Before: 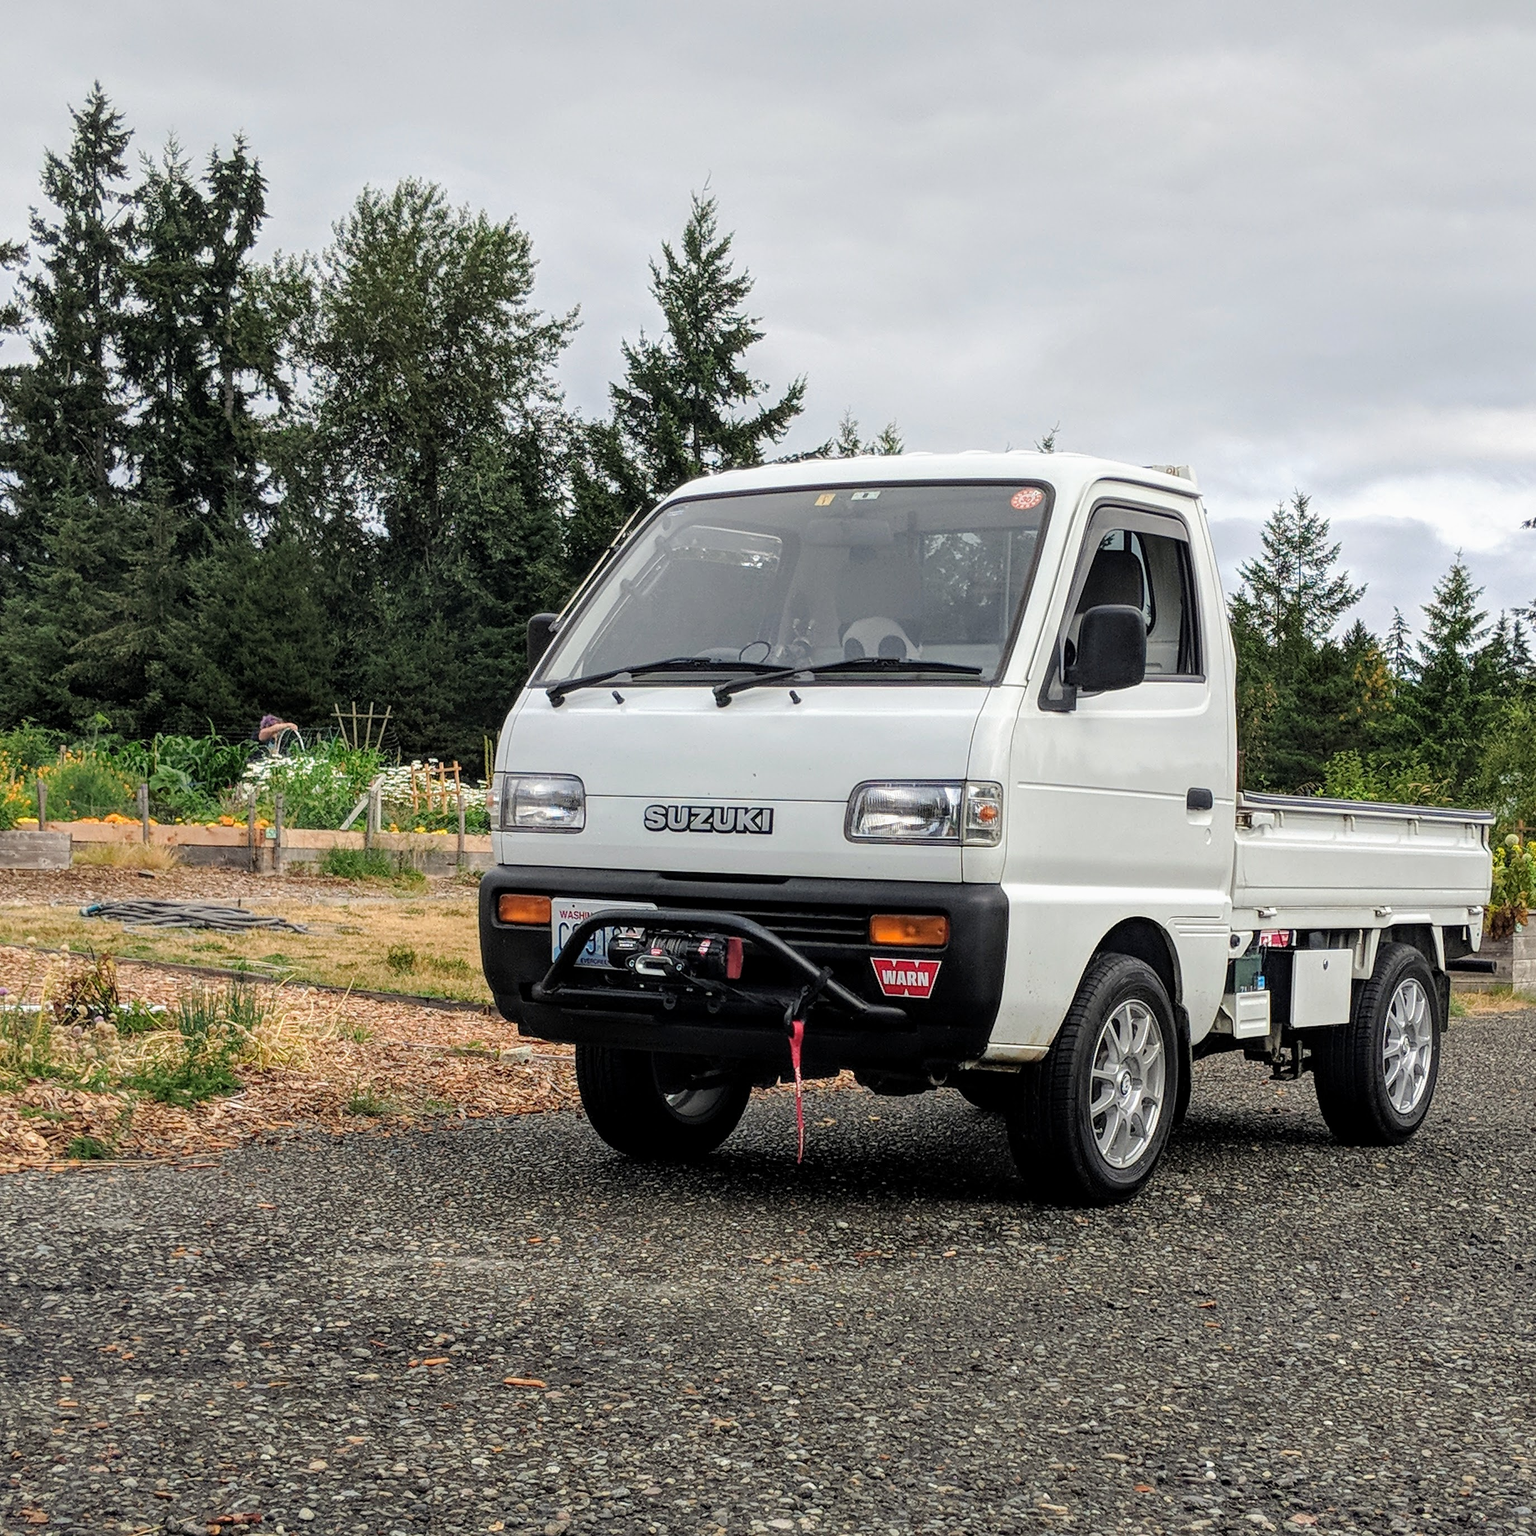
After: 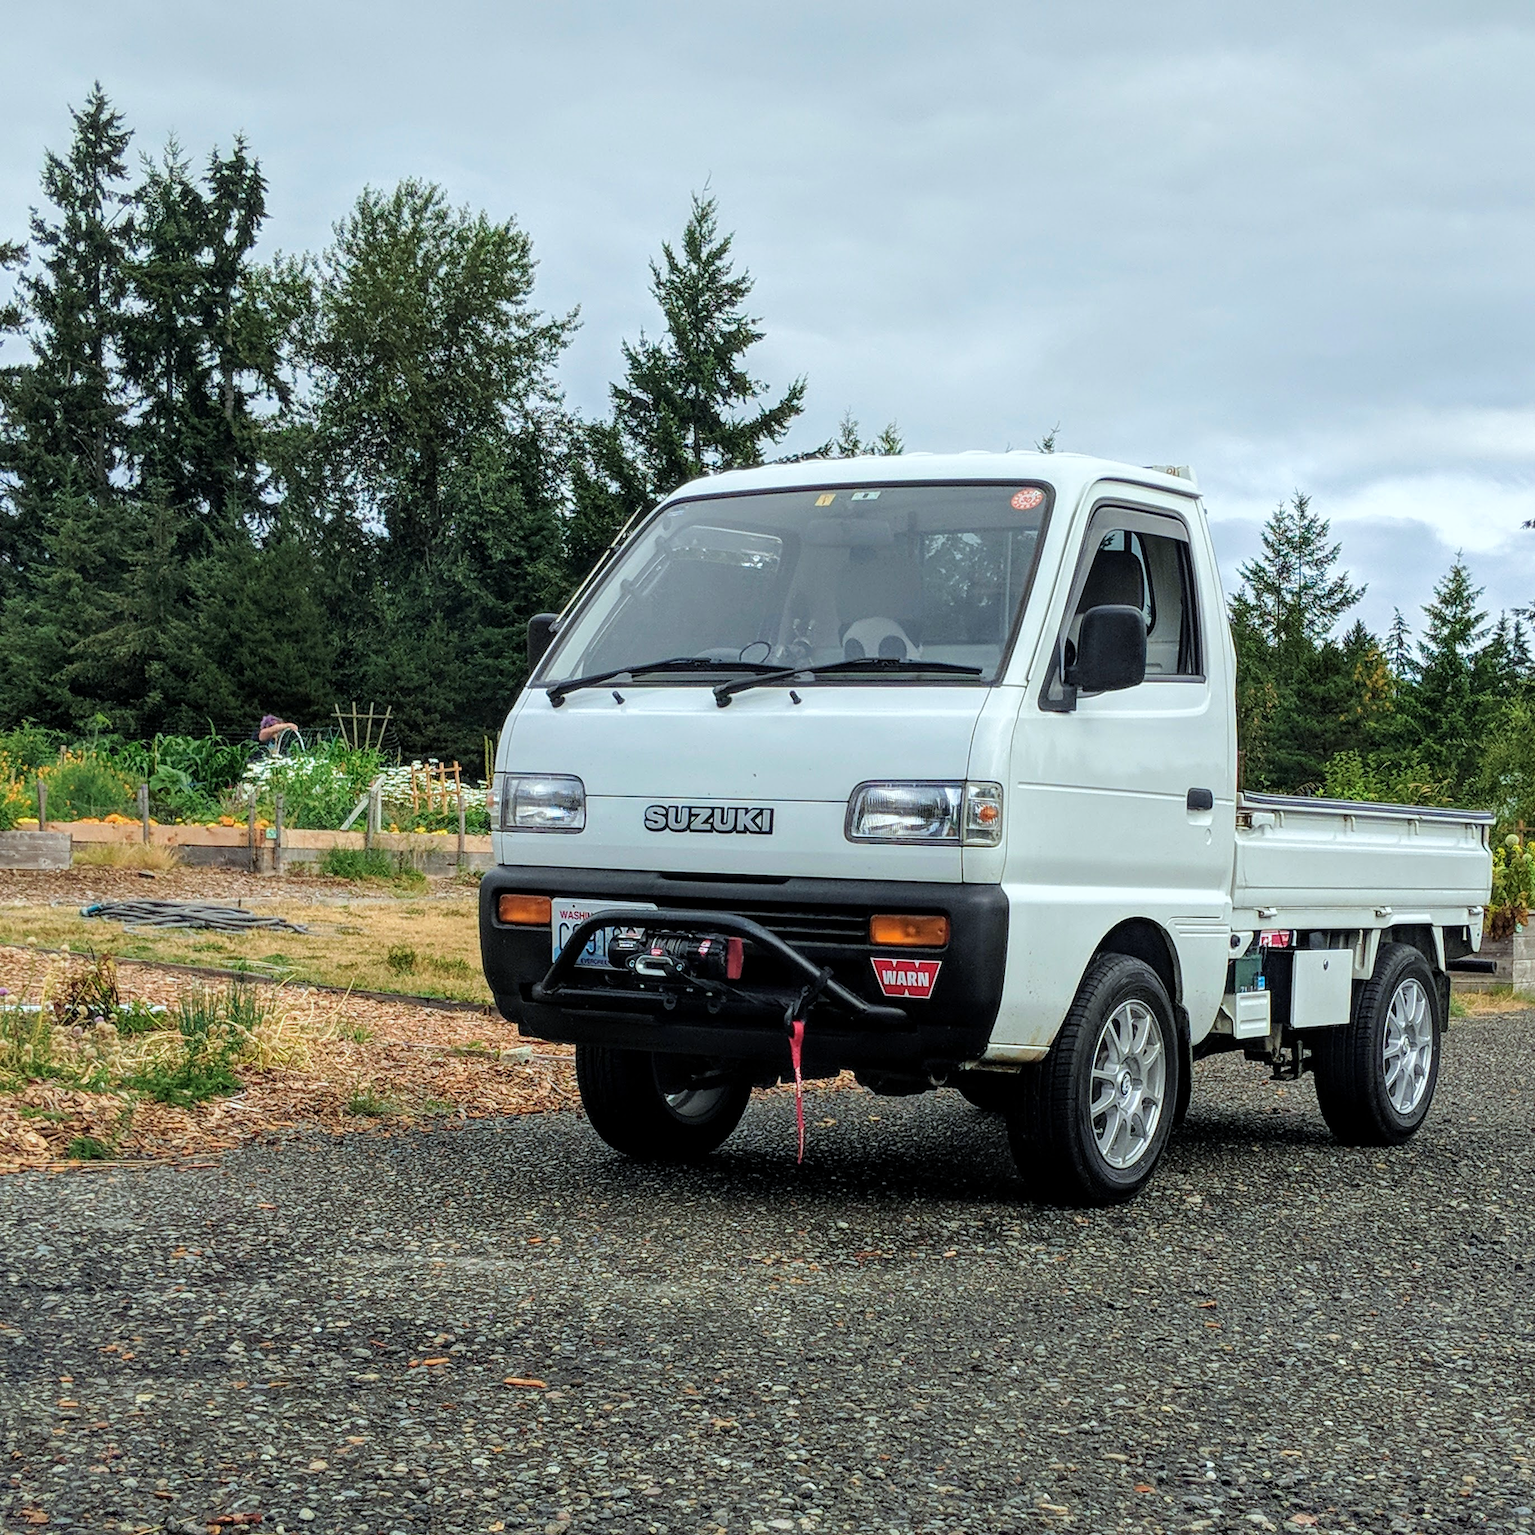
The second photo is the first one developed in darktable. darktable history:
color calibration: illuminant Planckian (black body), adaptation linear Bradford (ICC v4), x 0.361, y 0.366, temperature 4511.61 K, saturation algorithm version 1 (2020)
velvia: on, module defaults
